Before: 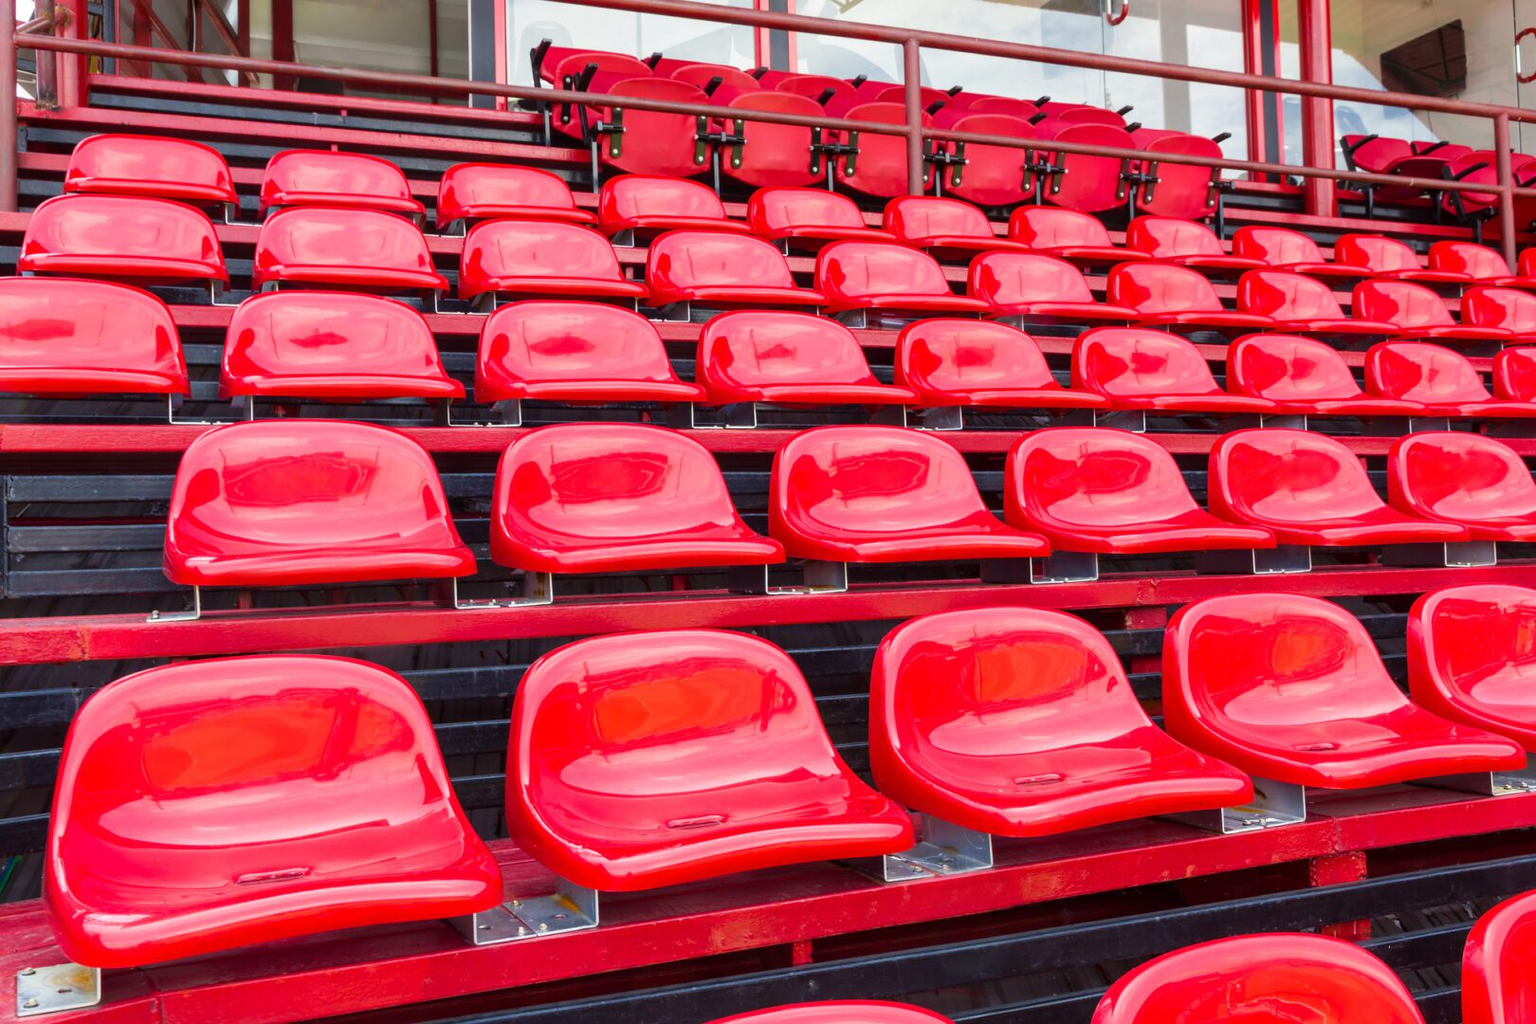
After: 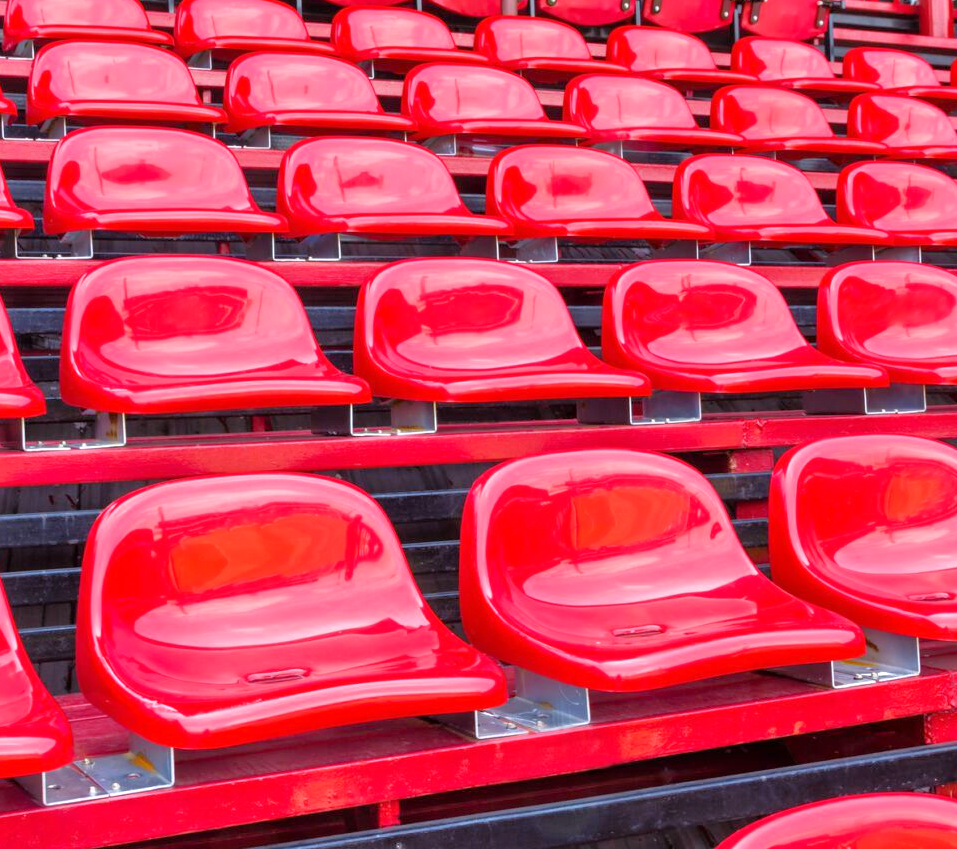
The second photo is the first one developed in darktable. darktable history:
white balance: red 0.984, blue 1.059
tone equalizer: -7 EV 0.15 EV, -6 EV 0.6 EV, -5 EV 1.15 EV, -4 EV 1.33 EV, -3 EV 1.15 EV, -2 EV 0.6 EV, -1 EV 0.15 EV, mask exposure compensation -0.5 EV
crop and rotate: left 28.256%, top 17.734%, right 12.656%, bottom 3.573%
